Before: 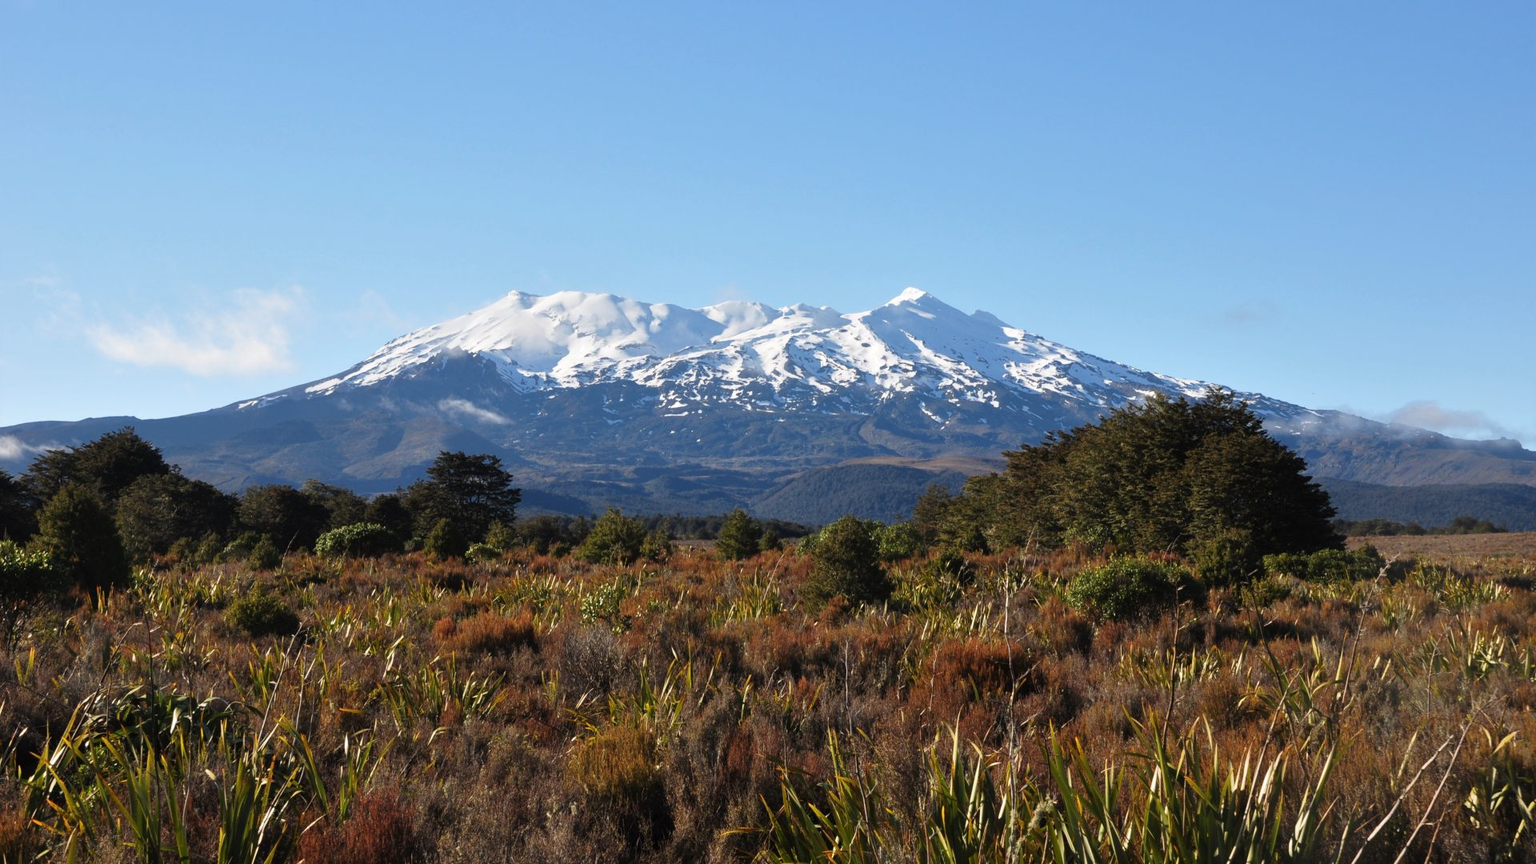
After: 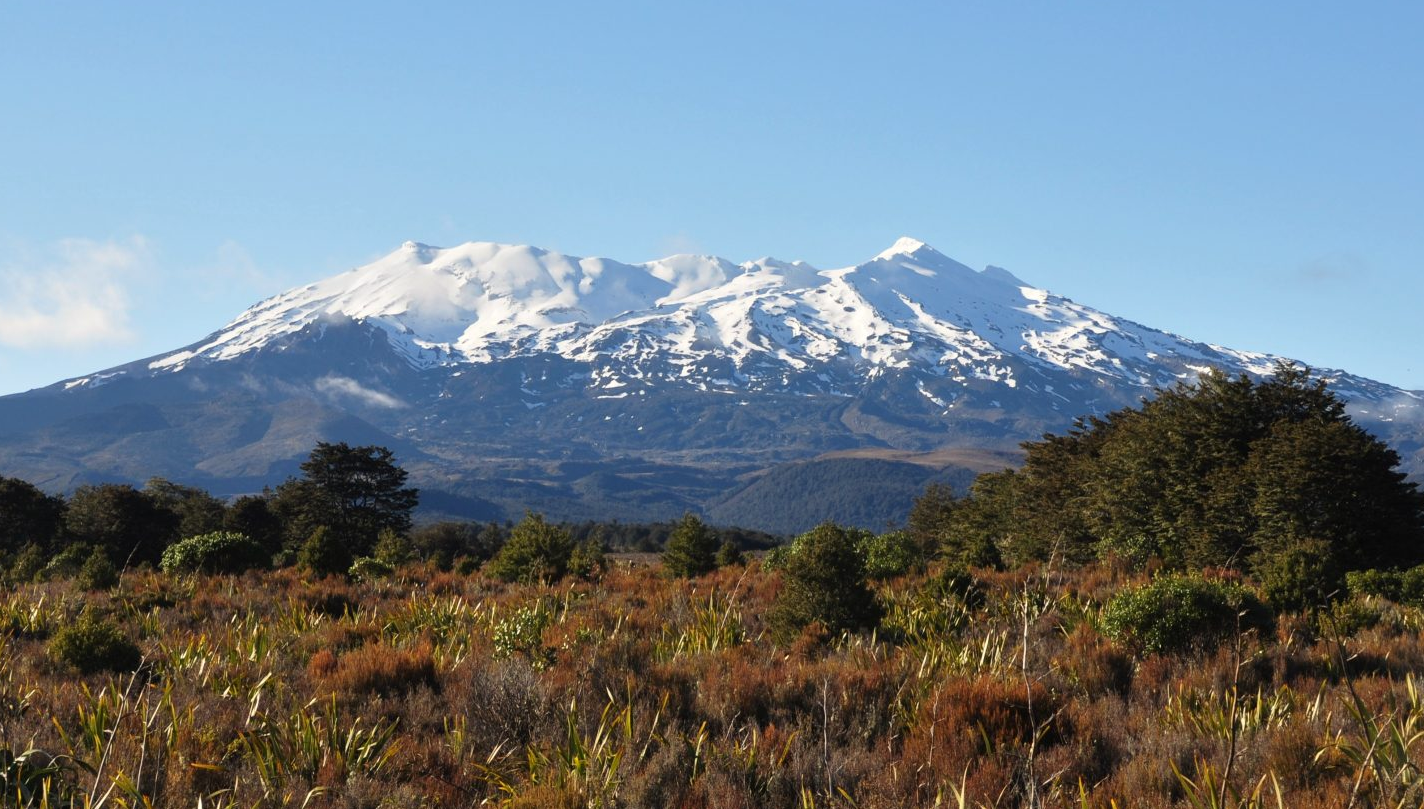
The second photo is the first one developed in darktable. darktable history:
color correction: highlights b* 2.92
crop and rotate: left 12.174%, top 11.344%, right 13.61%, bottom 13.701%
